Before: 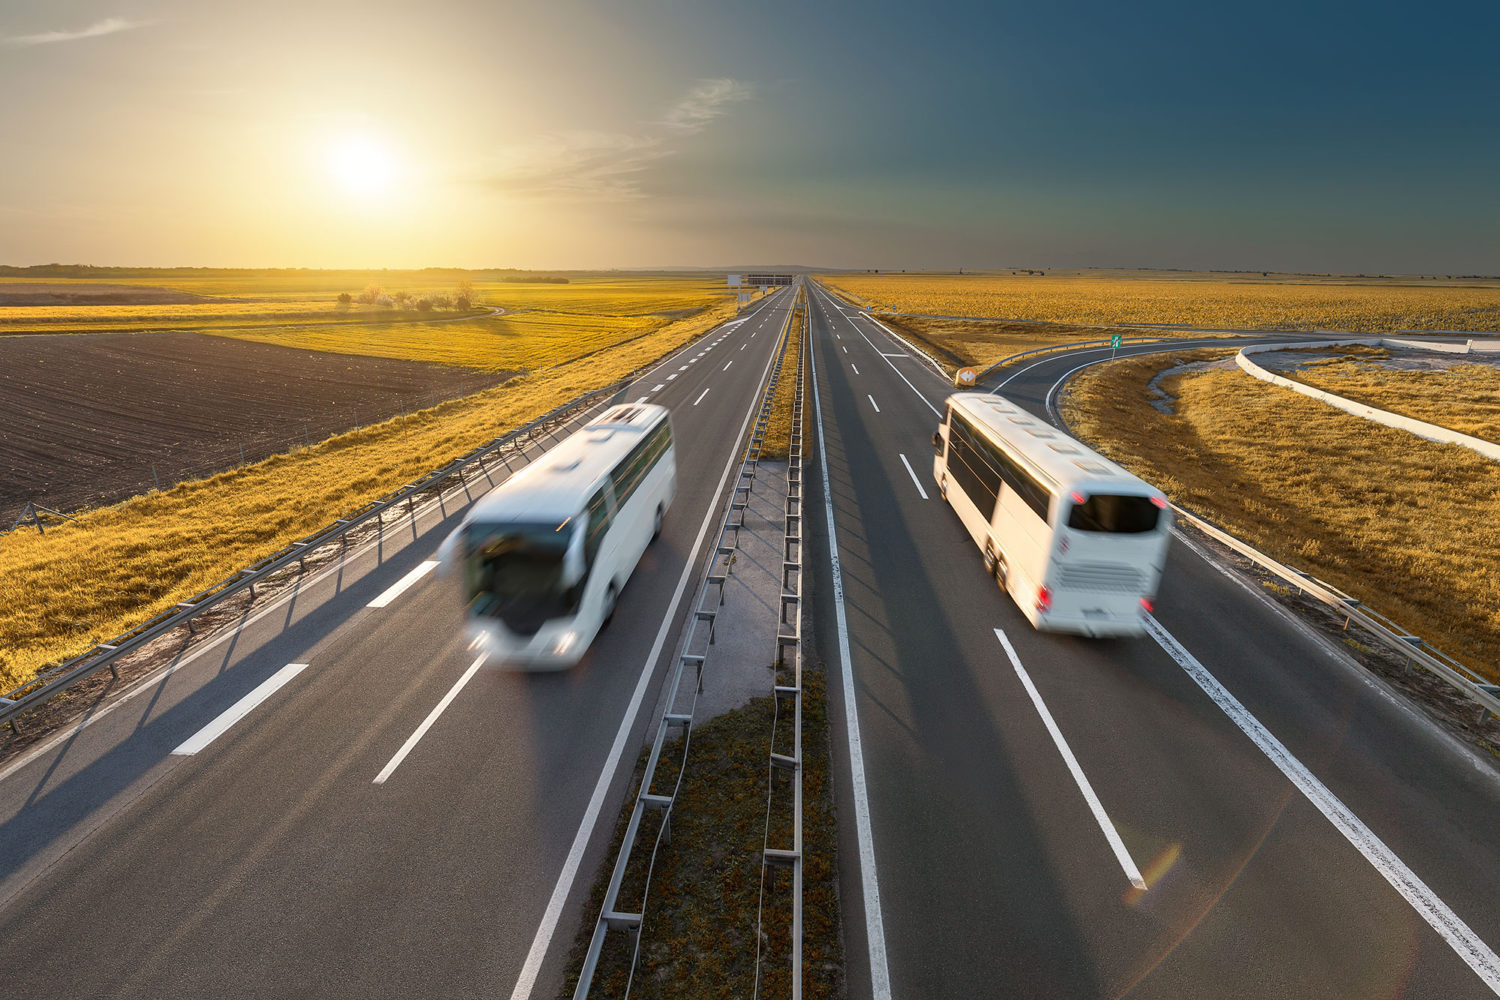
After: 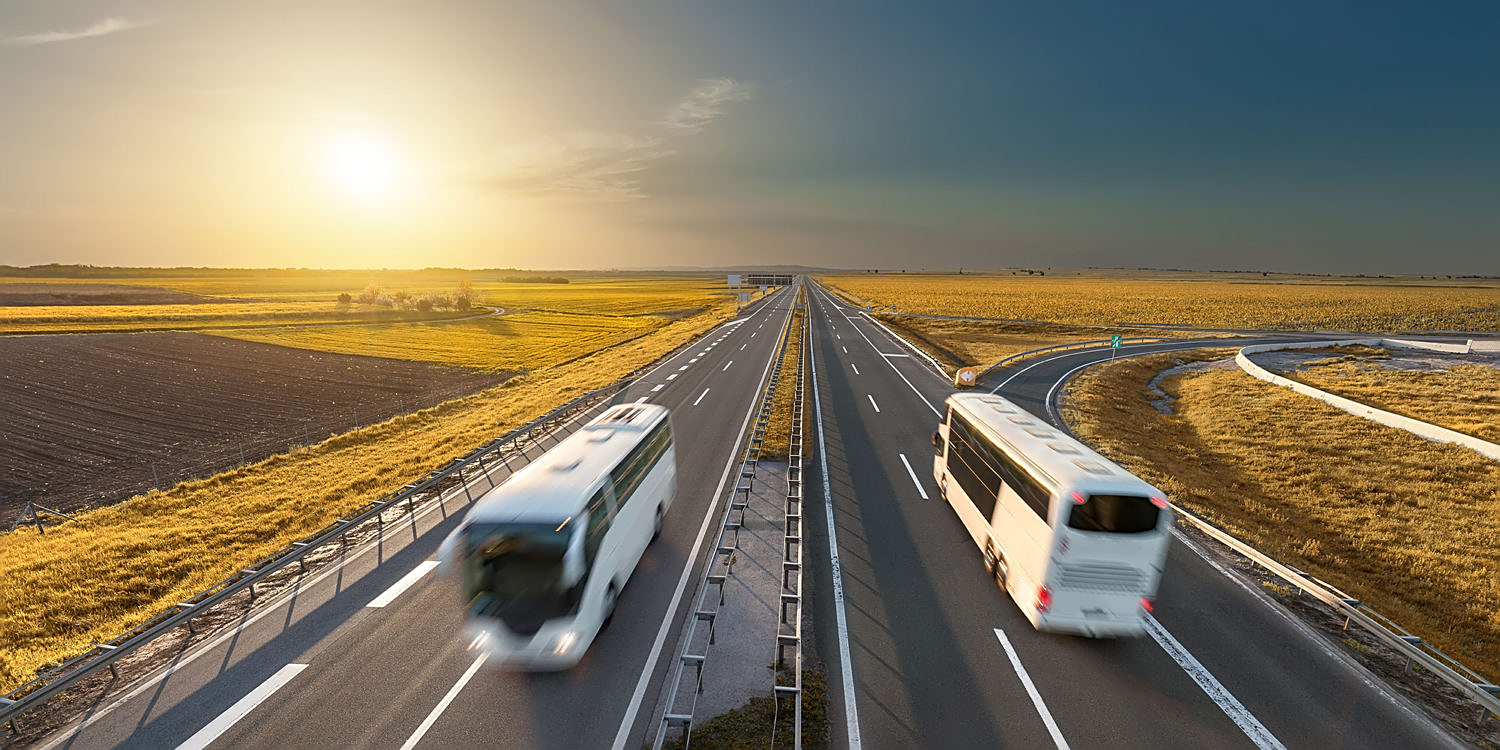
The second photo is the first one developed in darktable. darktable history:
crop: bottom 24.988%
sharpen: on, module defaults
color correction: saturation 0.99
